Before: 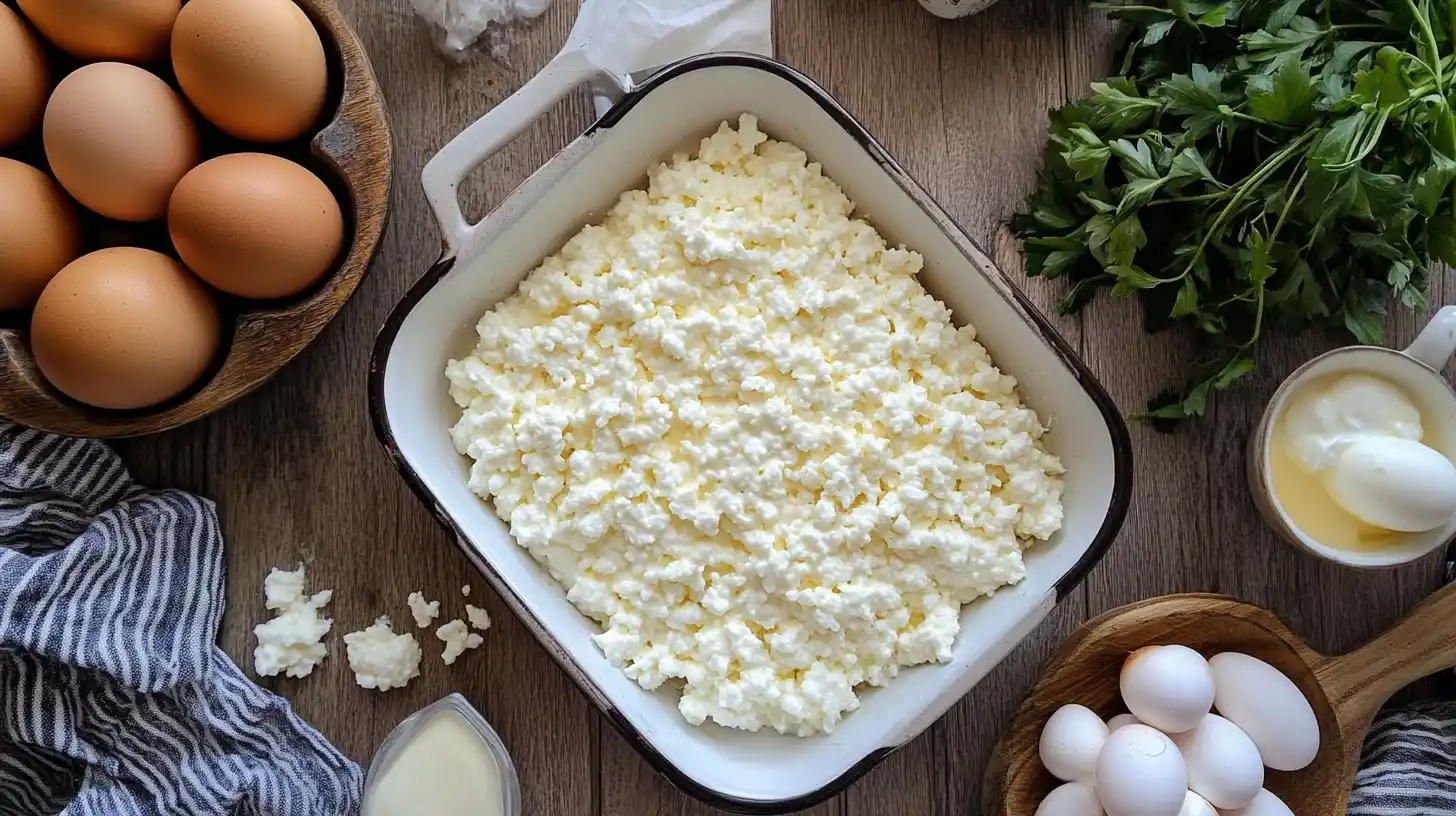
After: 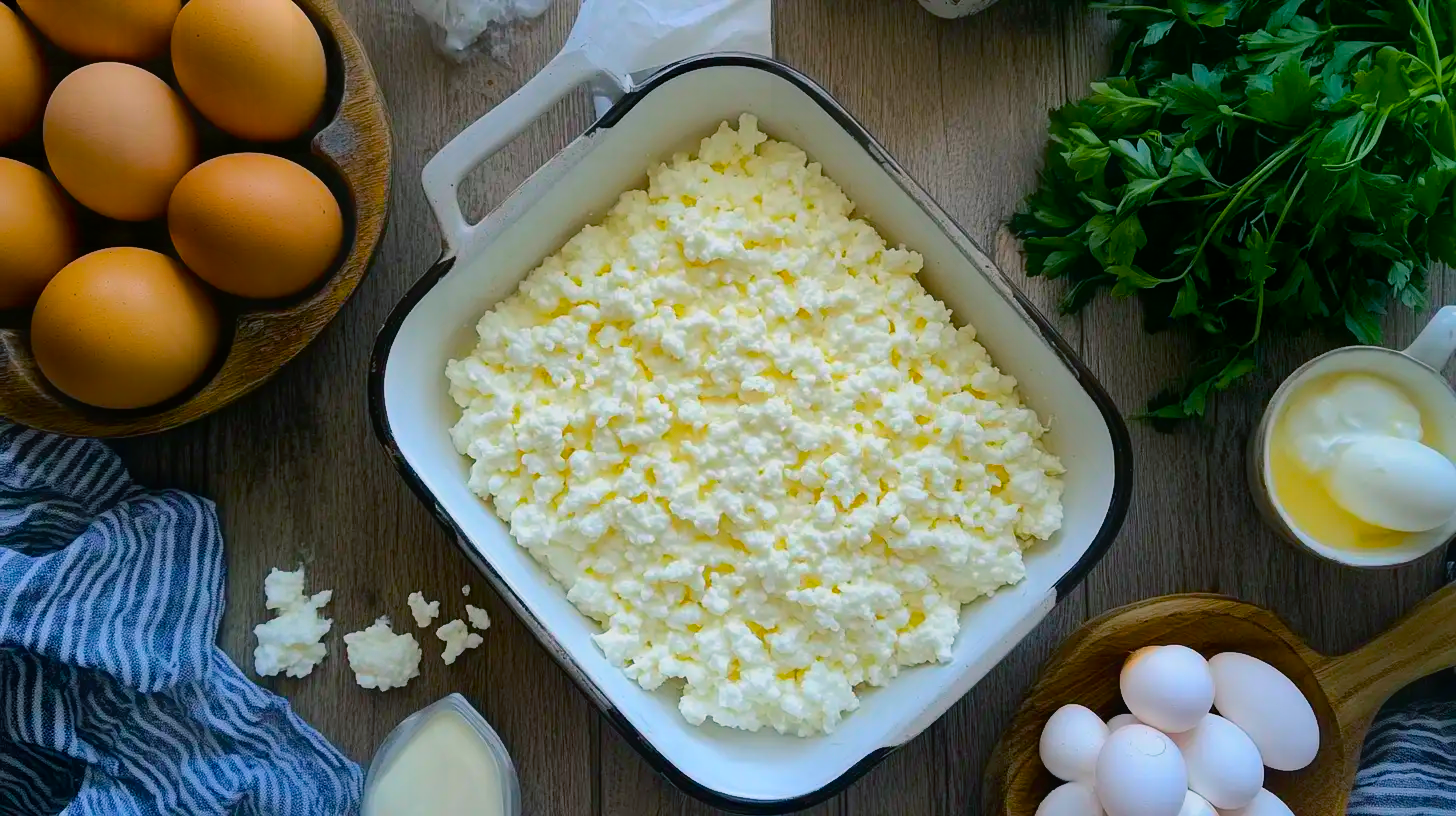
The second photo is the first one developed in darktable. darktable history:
shadows and highlights: shadows 20.67, highlights -20.53, soften with gaussian
contrast equalizer: y [[0.6 ×6], [0.55 ×6], [0 ×6], [0 ×6], [0 ×6]], mix -0.981
color balance rgb: power › luminance -7.893%, power › chroma 2.298%, power › hue 222.03°, global offset › luminance -0.505%, linear chroma grading › global chroma 3.324%, perceptual saturation grading › global saturation 25.684%, global vibrance 59.956%
